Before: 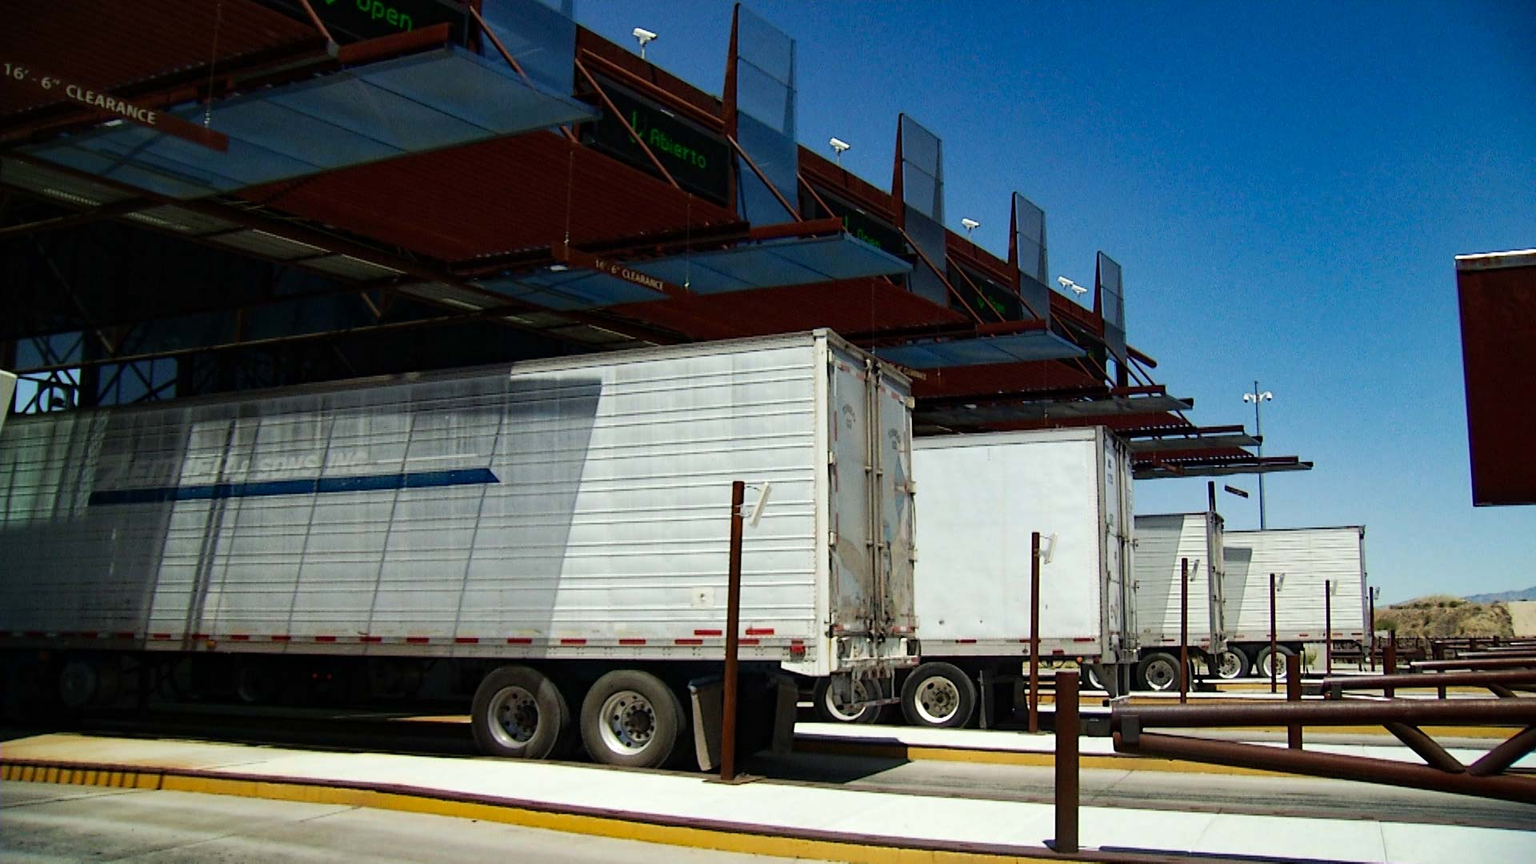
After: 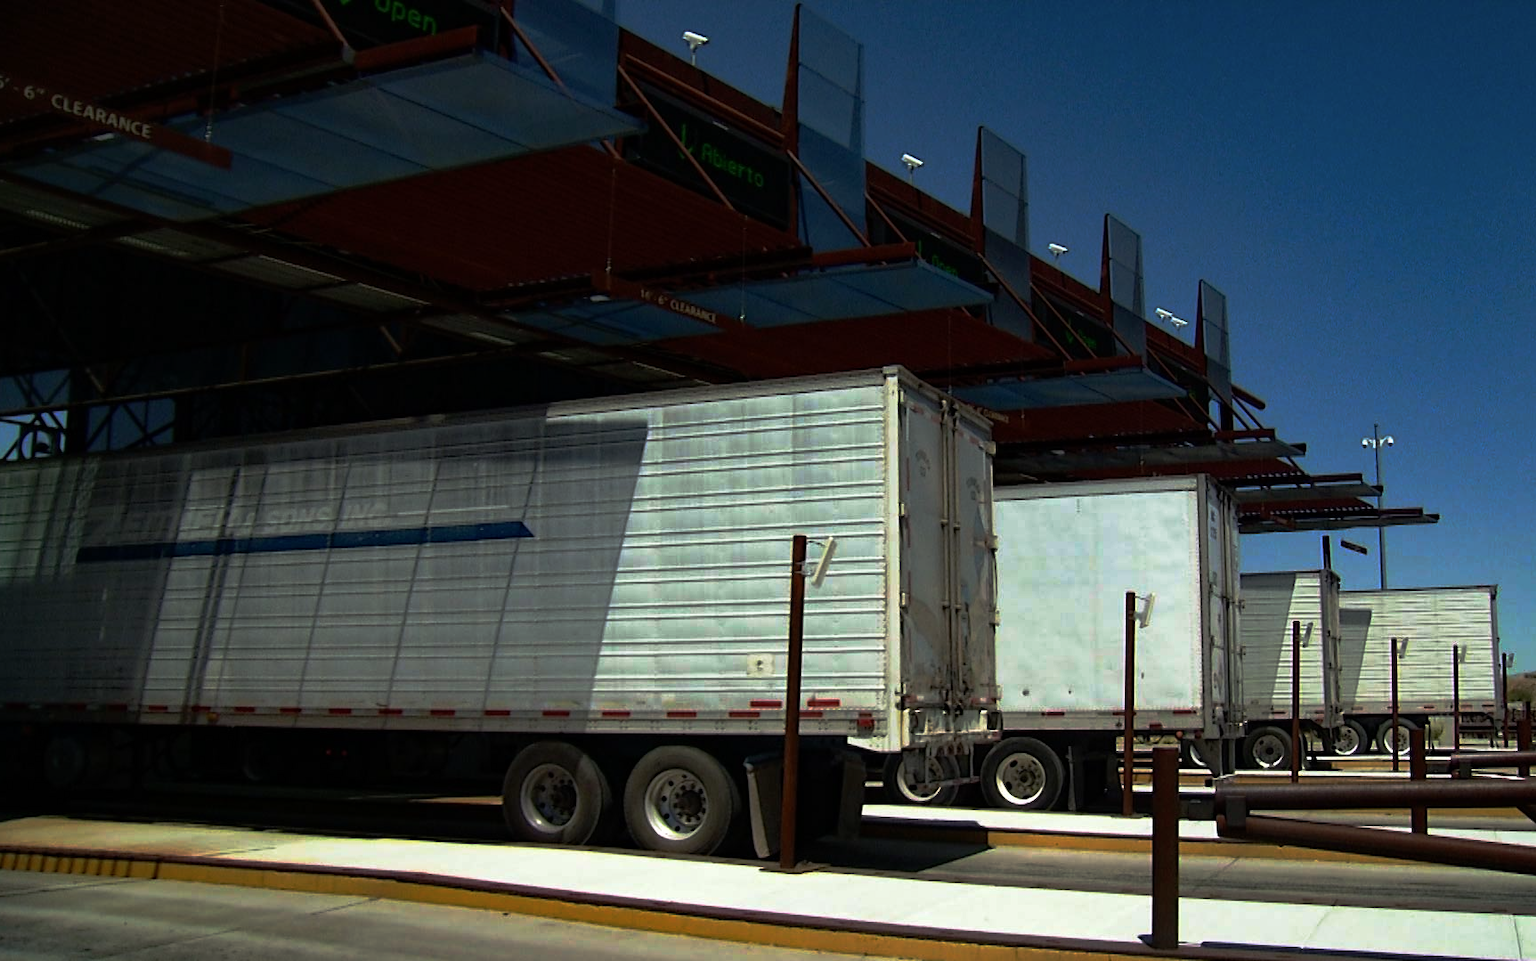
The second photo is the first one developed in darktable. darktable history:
crop and rotate: left 1.319%, right 8.831%
base curve: curves: ch0 [(0, 0) (0.564, 0.291) (0.802, 0.731) (1, 1)], preserve colors none
